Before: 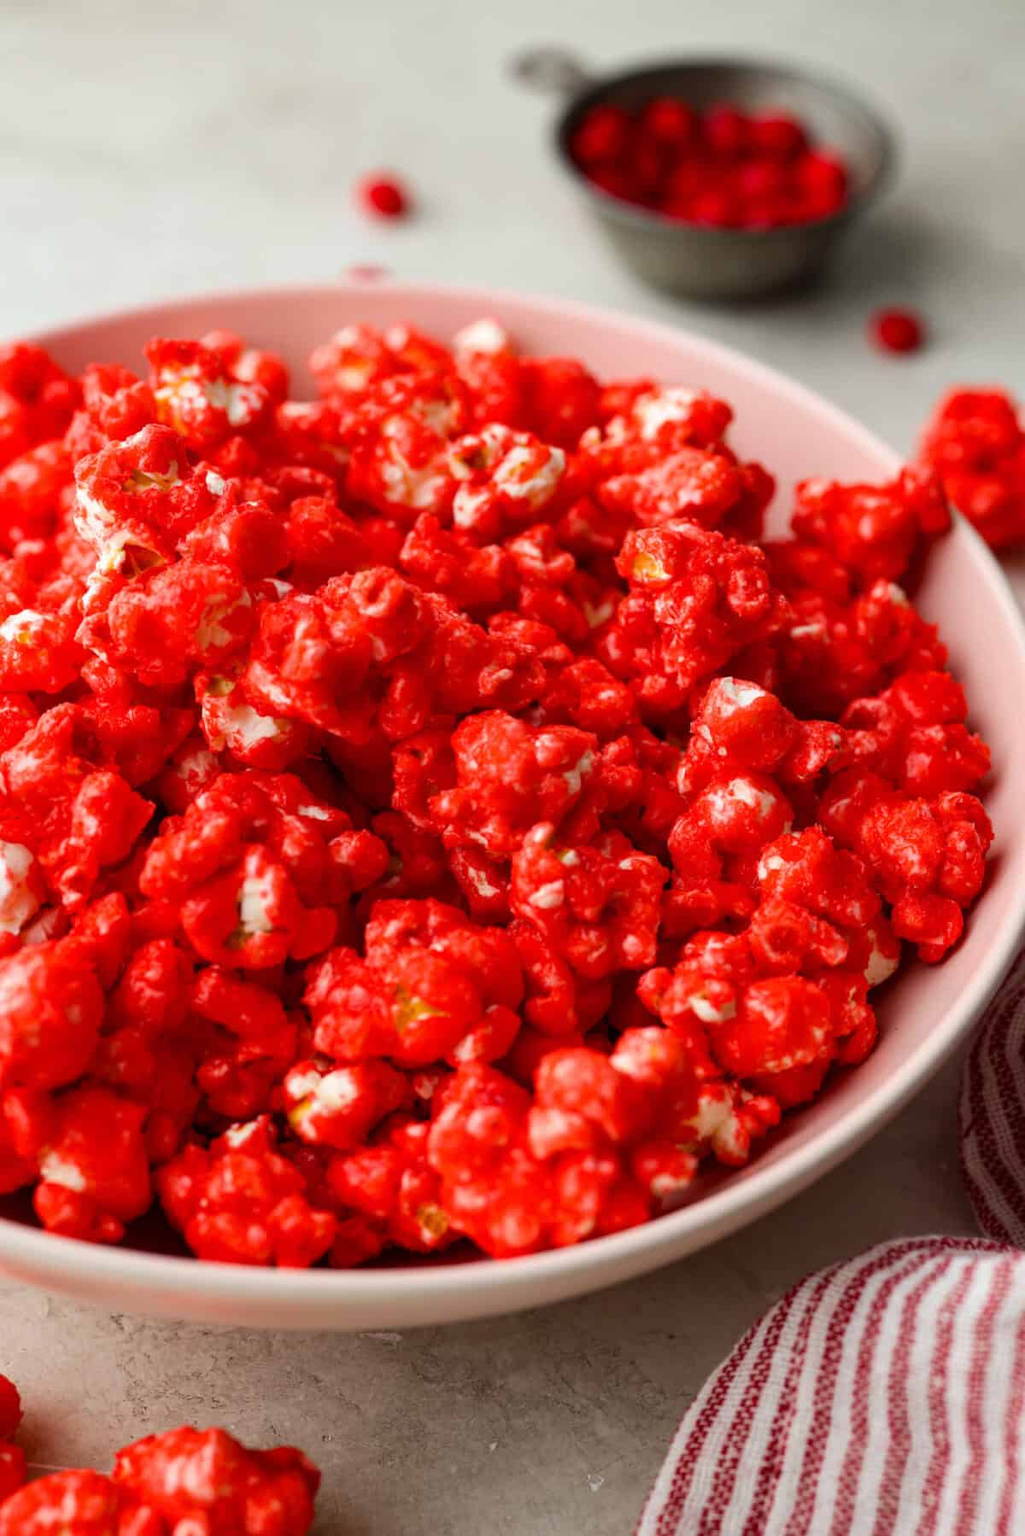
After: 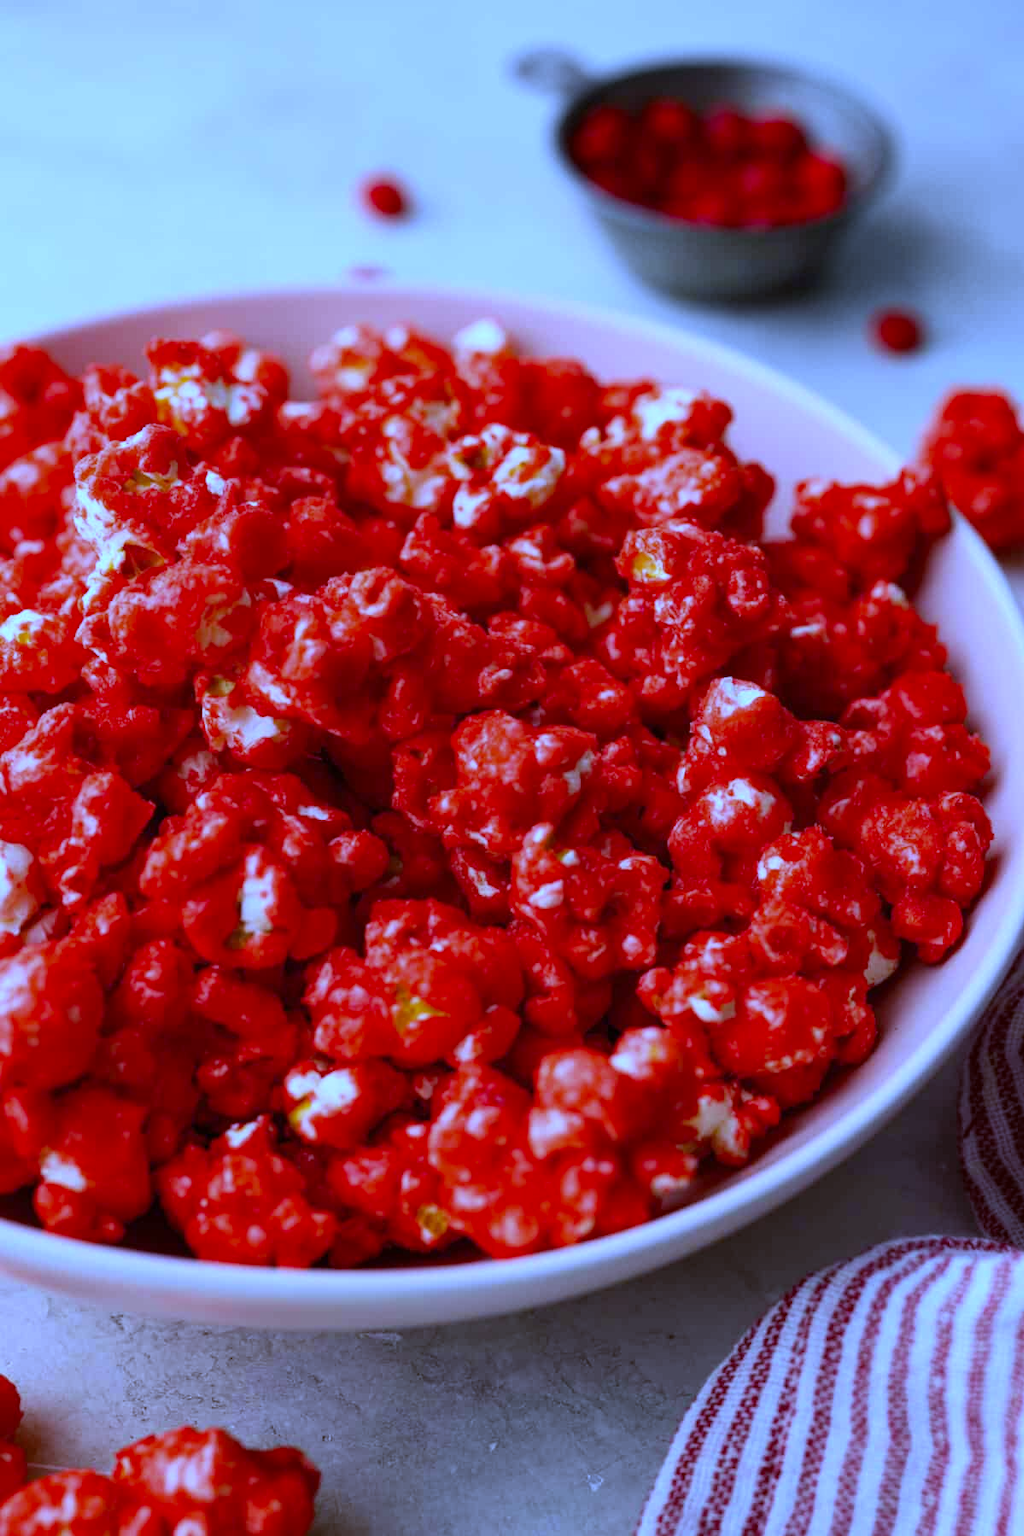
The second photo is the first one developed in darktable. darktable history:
white balance: red 0.766, blue 1.537
vibrance: on, module defaults
